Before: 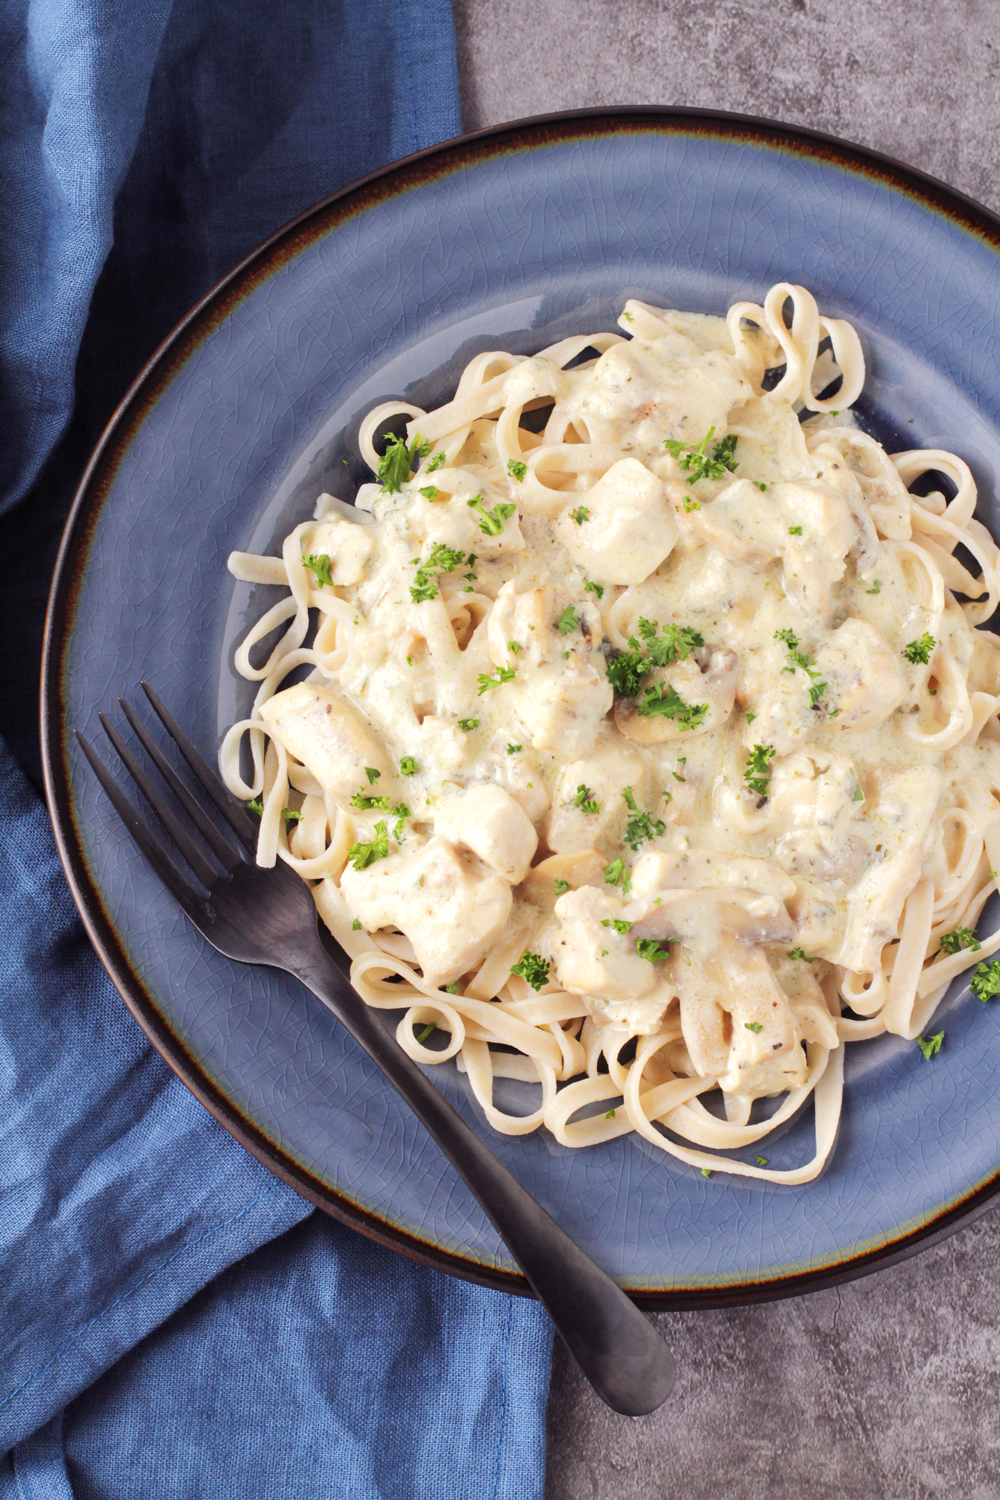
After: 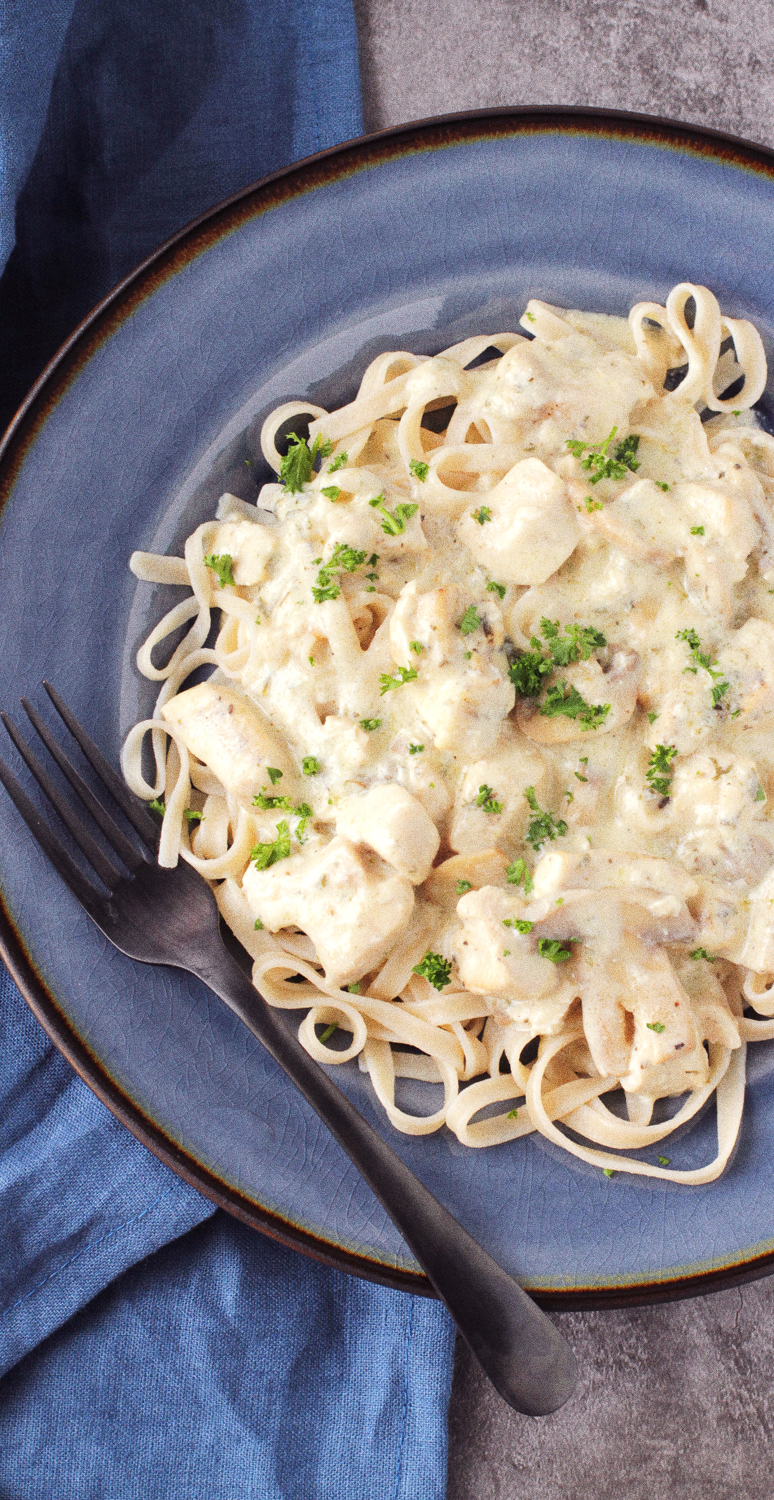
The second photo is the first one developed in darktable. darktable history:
crop: left 9.88%, right 12.664%
grain: coarseness 0.09 ISO, strength 40%
